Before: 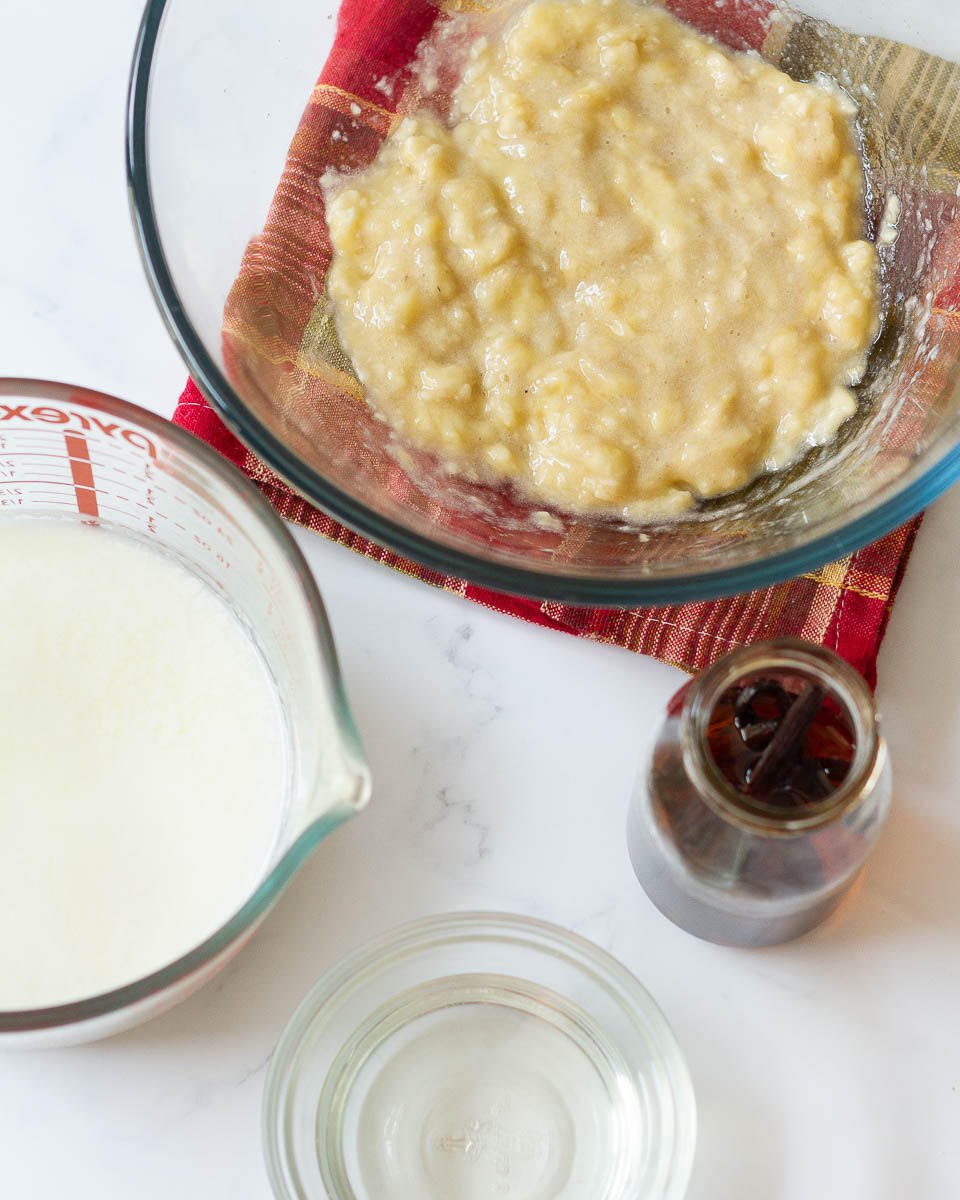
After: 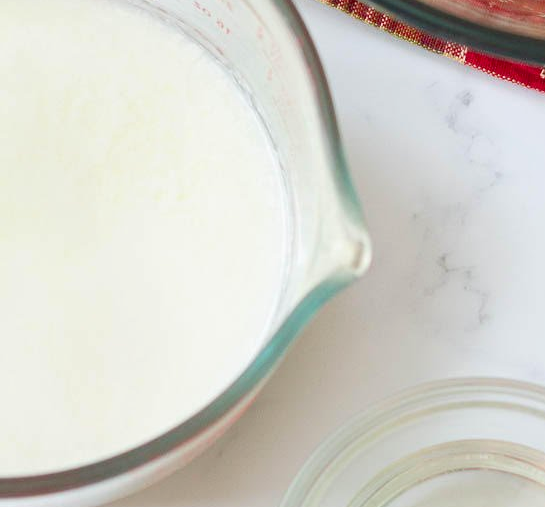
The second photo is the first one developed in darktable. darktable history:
levels: levels [0, 0.478, 1]
crop: top 44.566%, right 43.138%, bottom 13.133%
